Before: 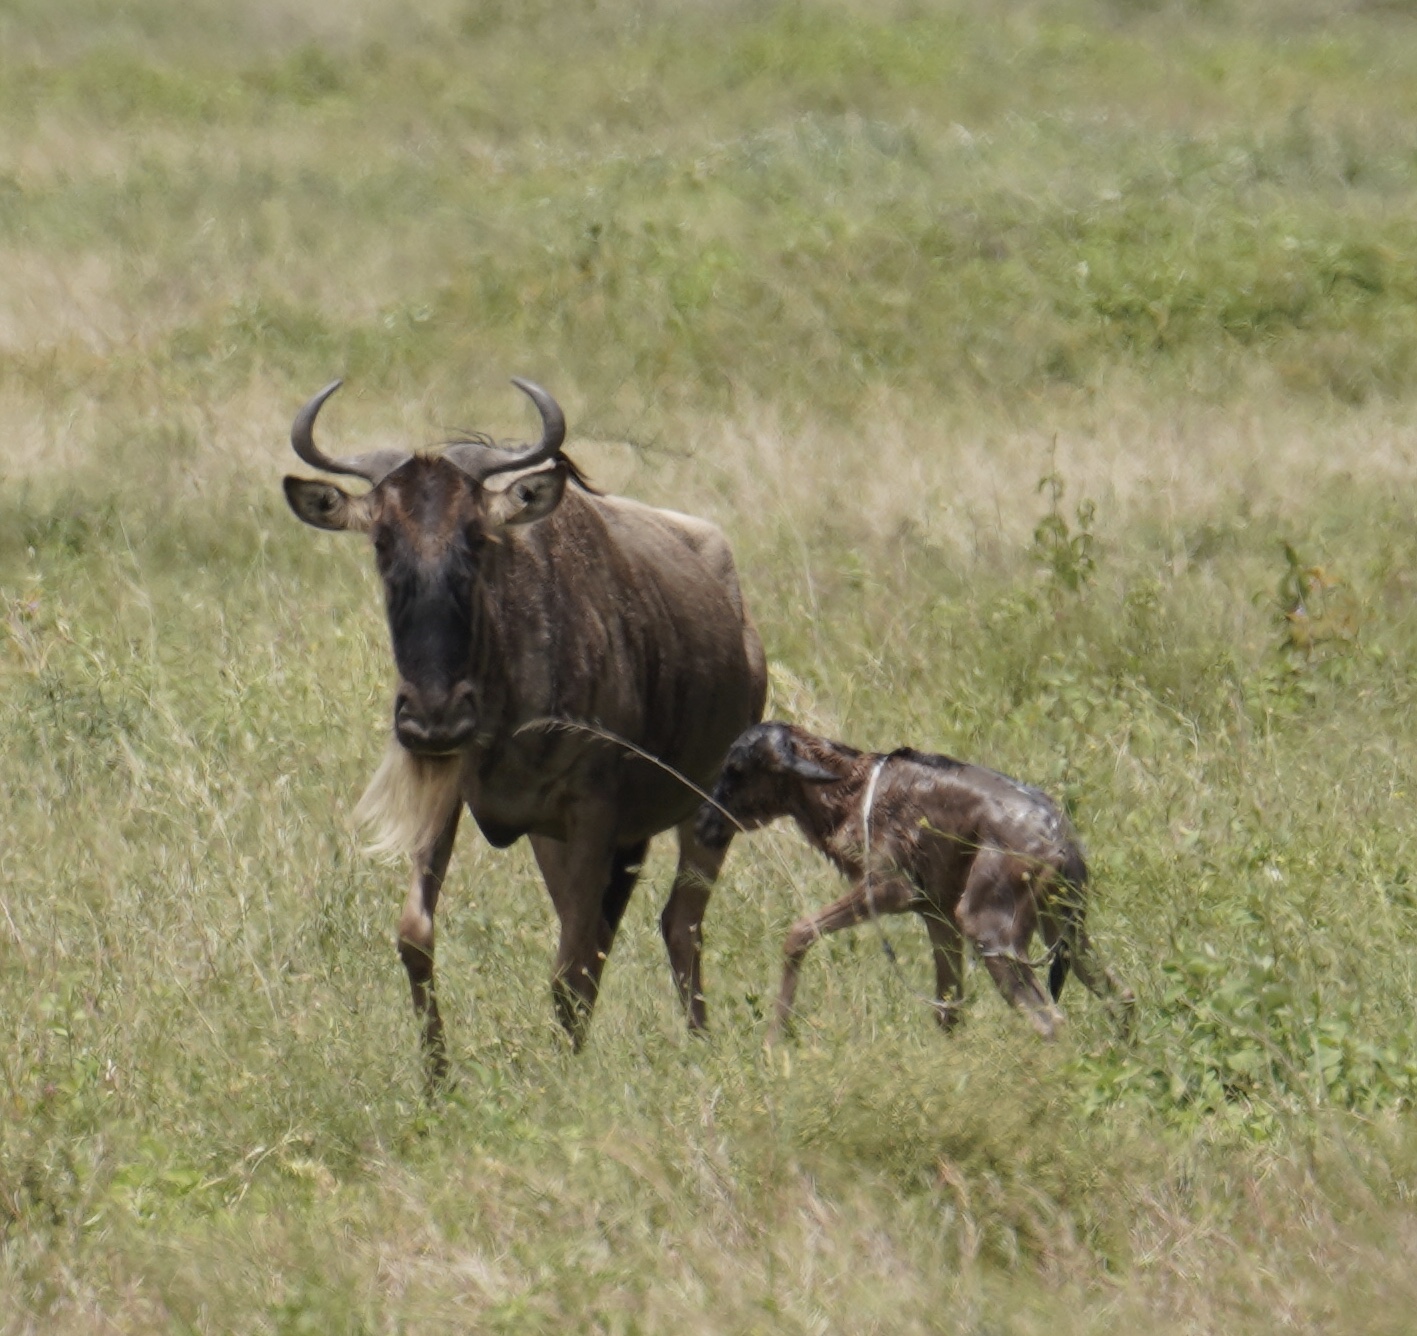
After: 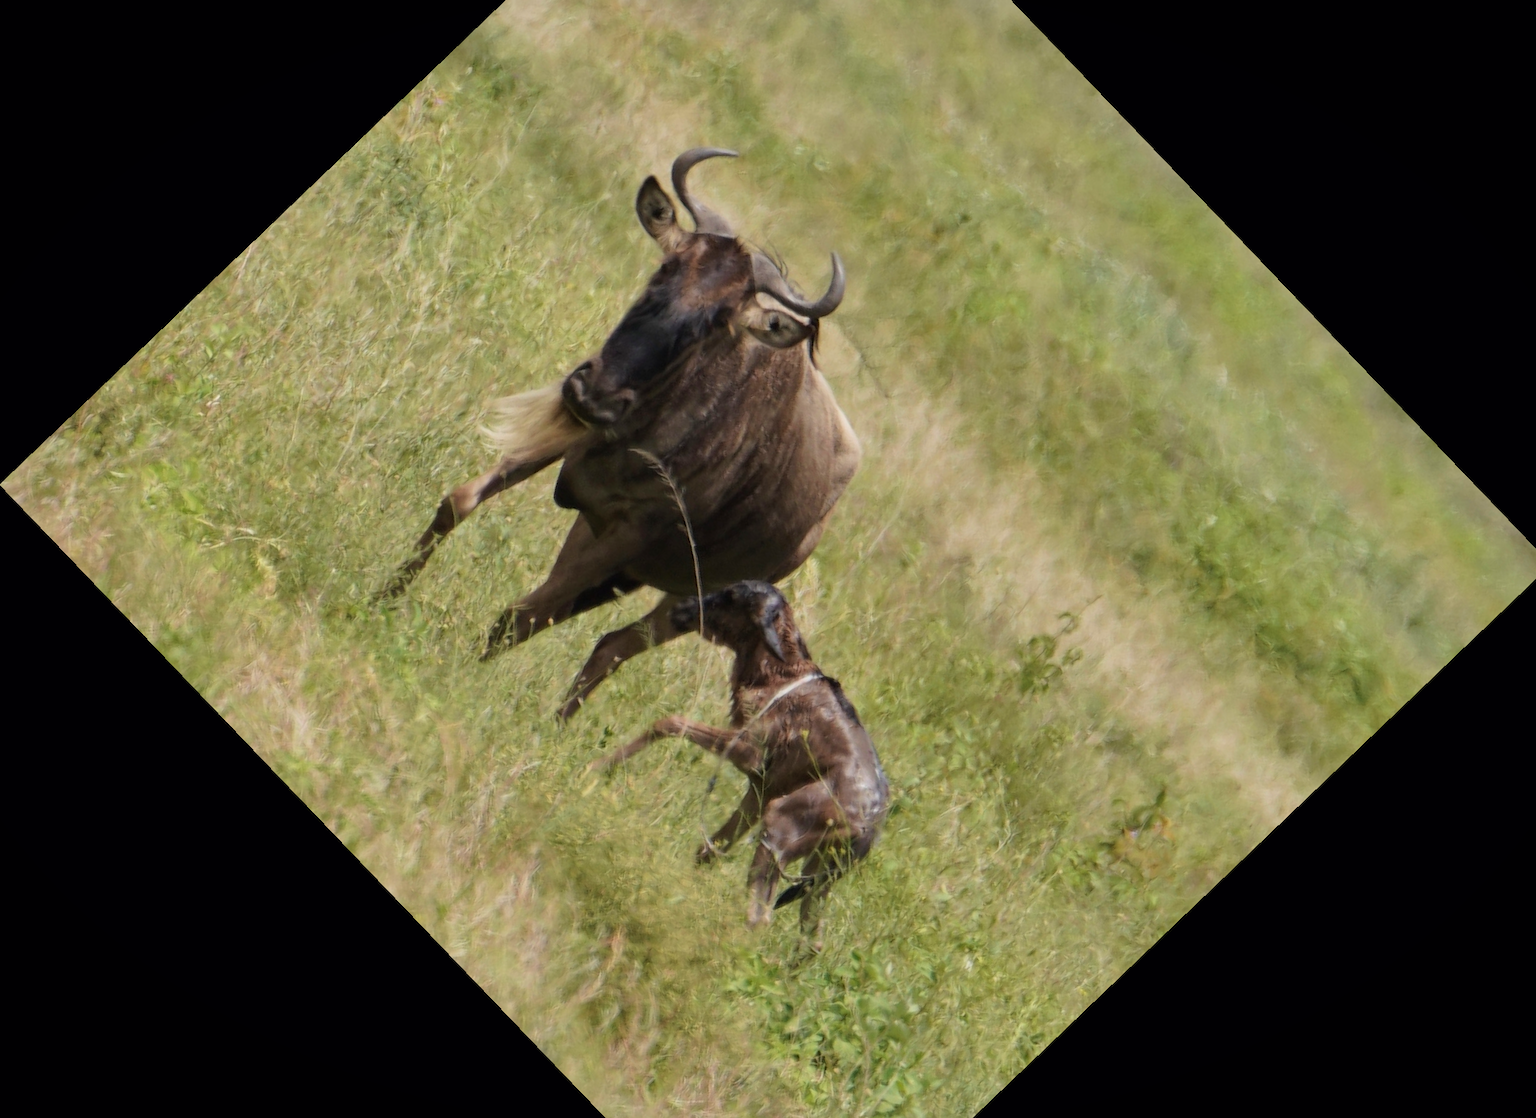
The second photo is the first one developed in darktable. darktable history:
crop and rotate: angle -46.26°, top 16.234%, right 0.912%, bottom 11.704%
filmic rgb: black relative exposure -11.35 EV, white relative exposure 3.22 EV, hardness 6.76, color science v6 (2022)
shadows and highlights: shadows 12, white point adjustment 1.2, soften with gaussian
vignetting: fall-off start 100%, brightness -0.282, width/height ratio 1.31
velvia: on, module defaults
